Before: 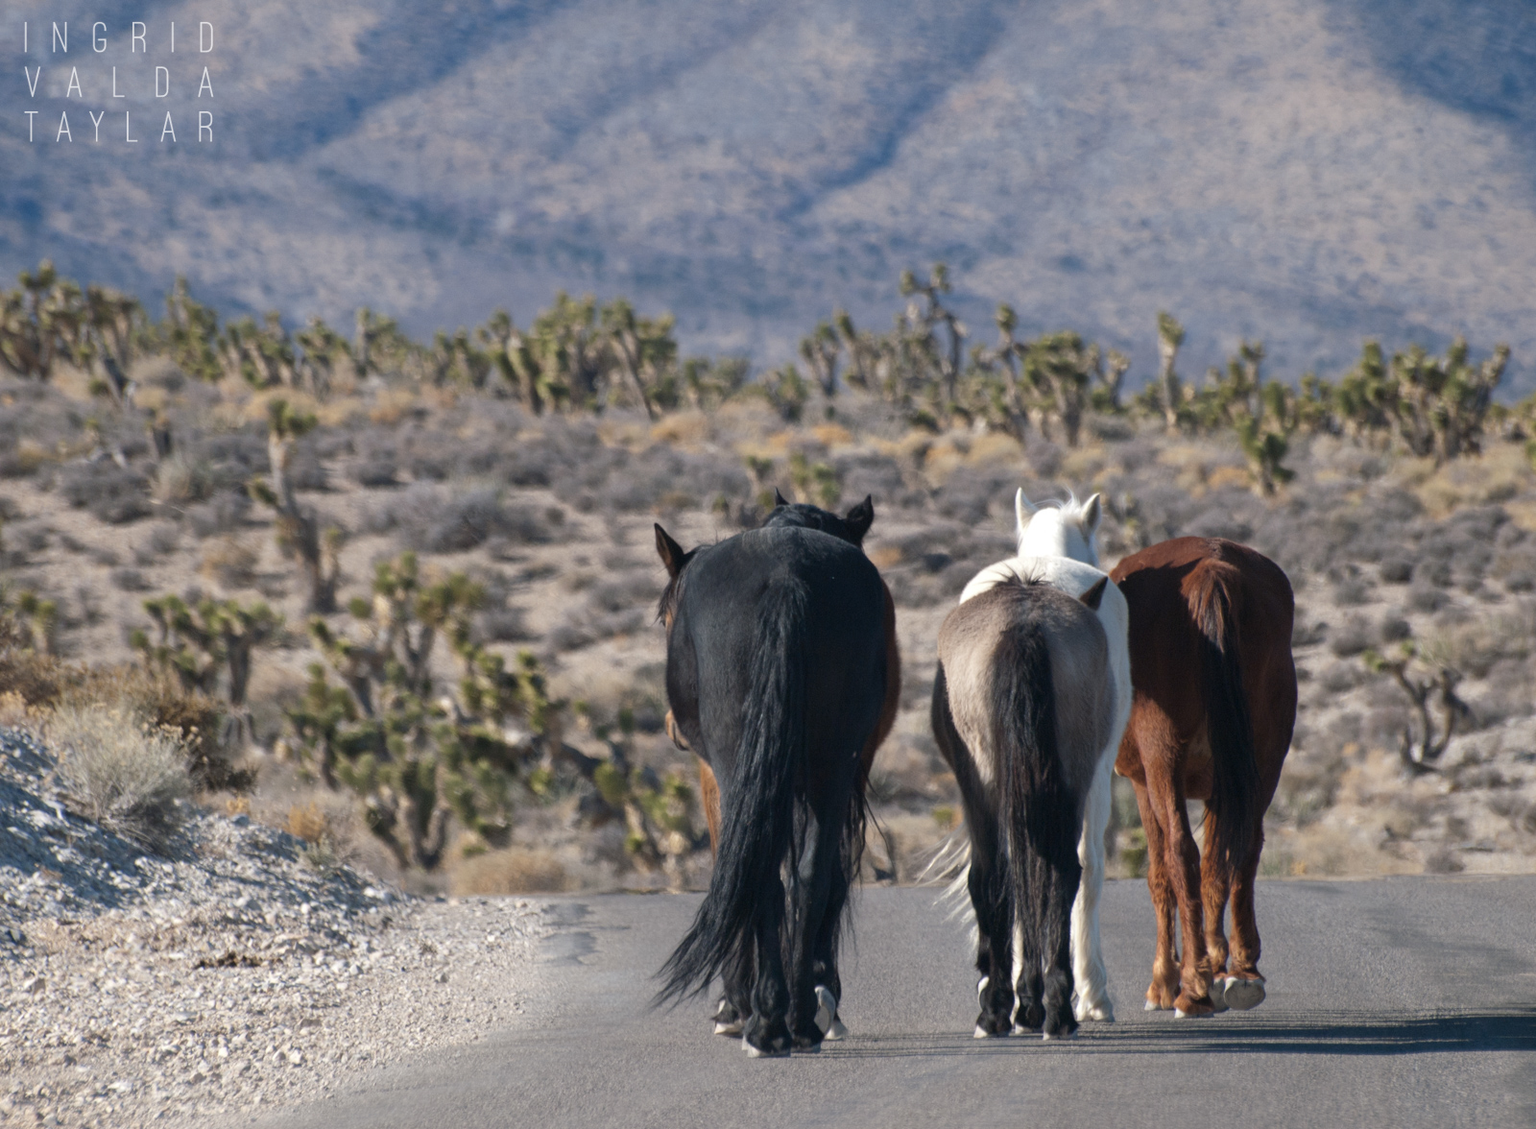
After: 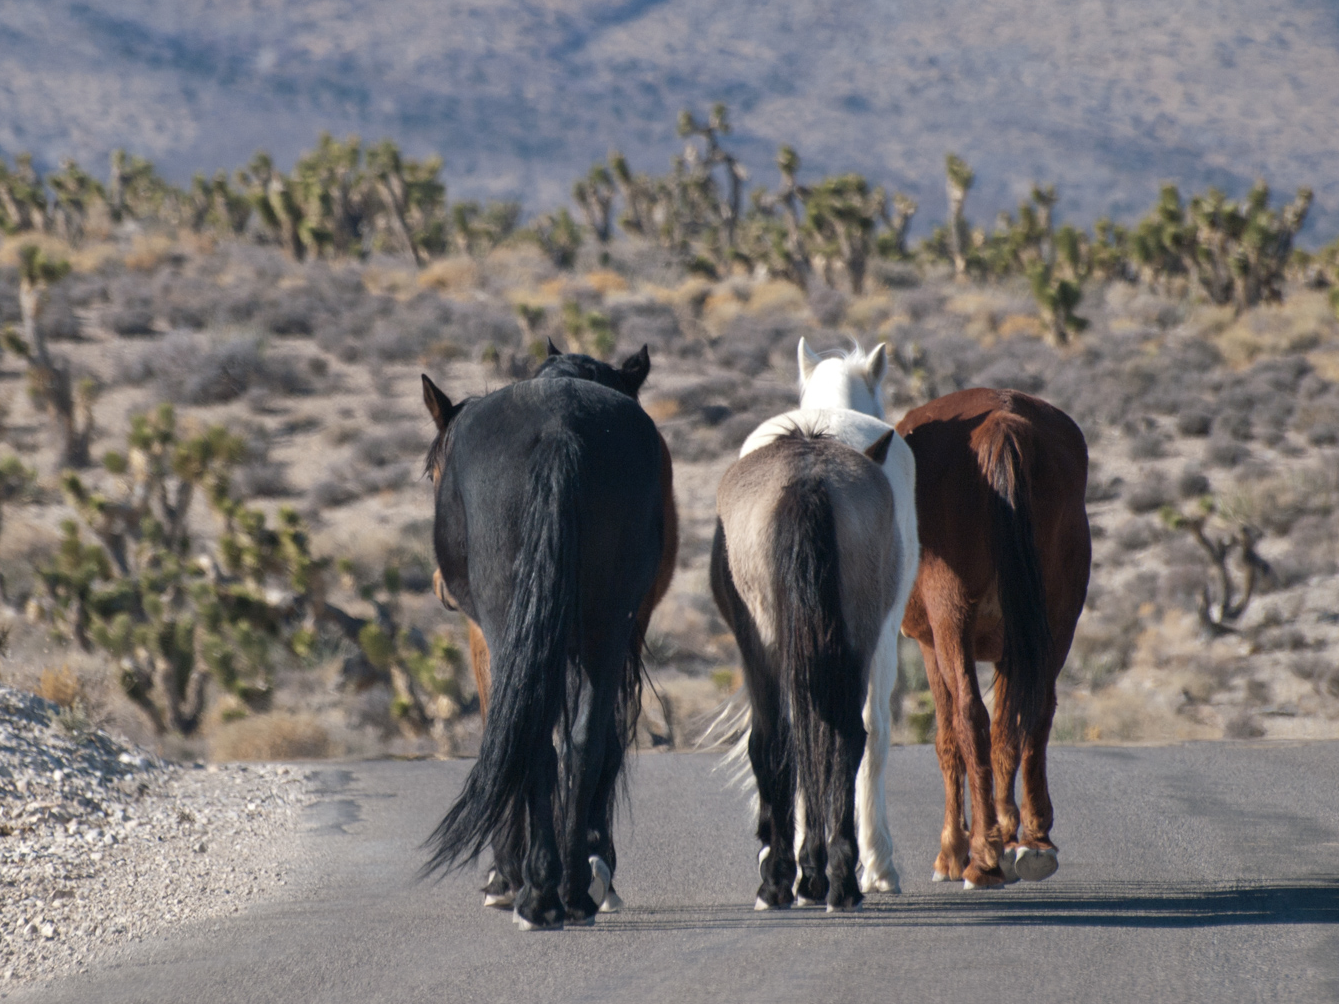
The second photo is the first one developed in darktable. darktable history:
crop: left 16.308%, top 14.568%
exposure: black level correction 0.001, compensate highlight preservation false
shadows and highlights: low approximation 0.01, soften with gaussian
